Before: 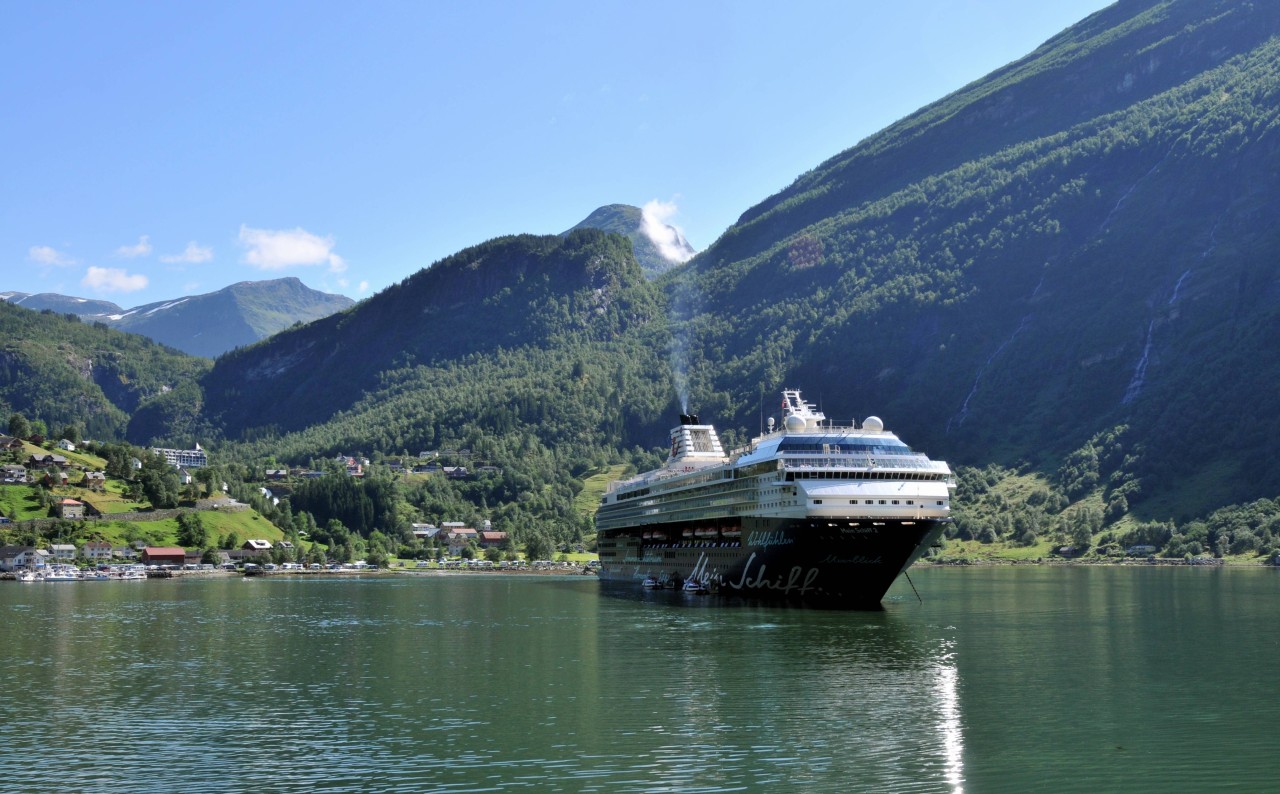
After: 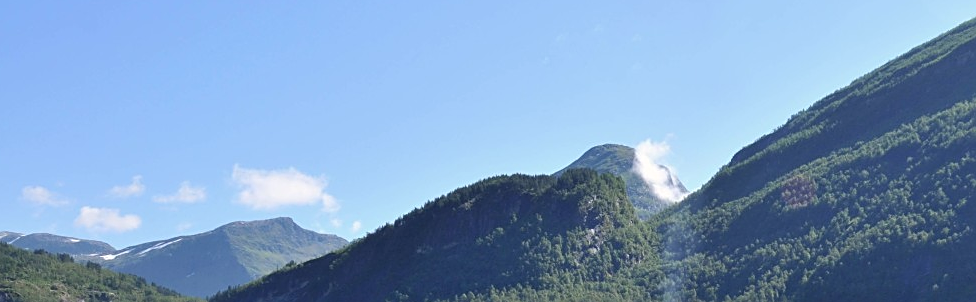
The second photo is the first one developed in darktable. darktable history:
crop: left 0.579%, top 7.627%, right 23.167%, bottom 54.275%
white balance: red 1.009, blue 0.985
sharpen: on, module defaults
